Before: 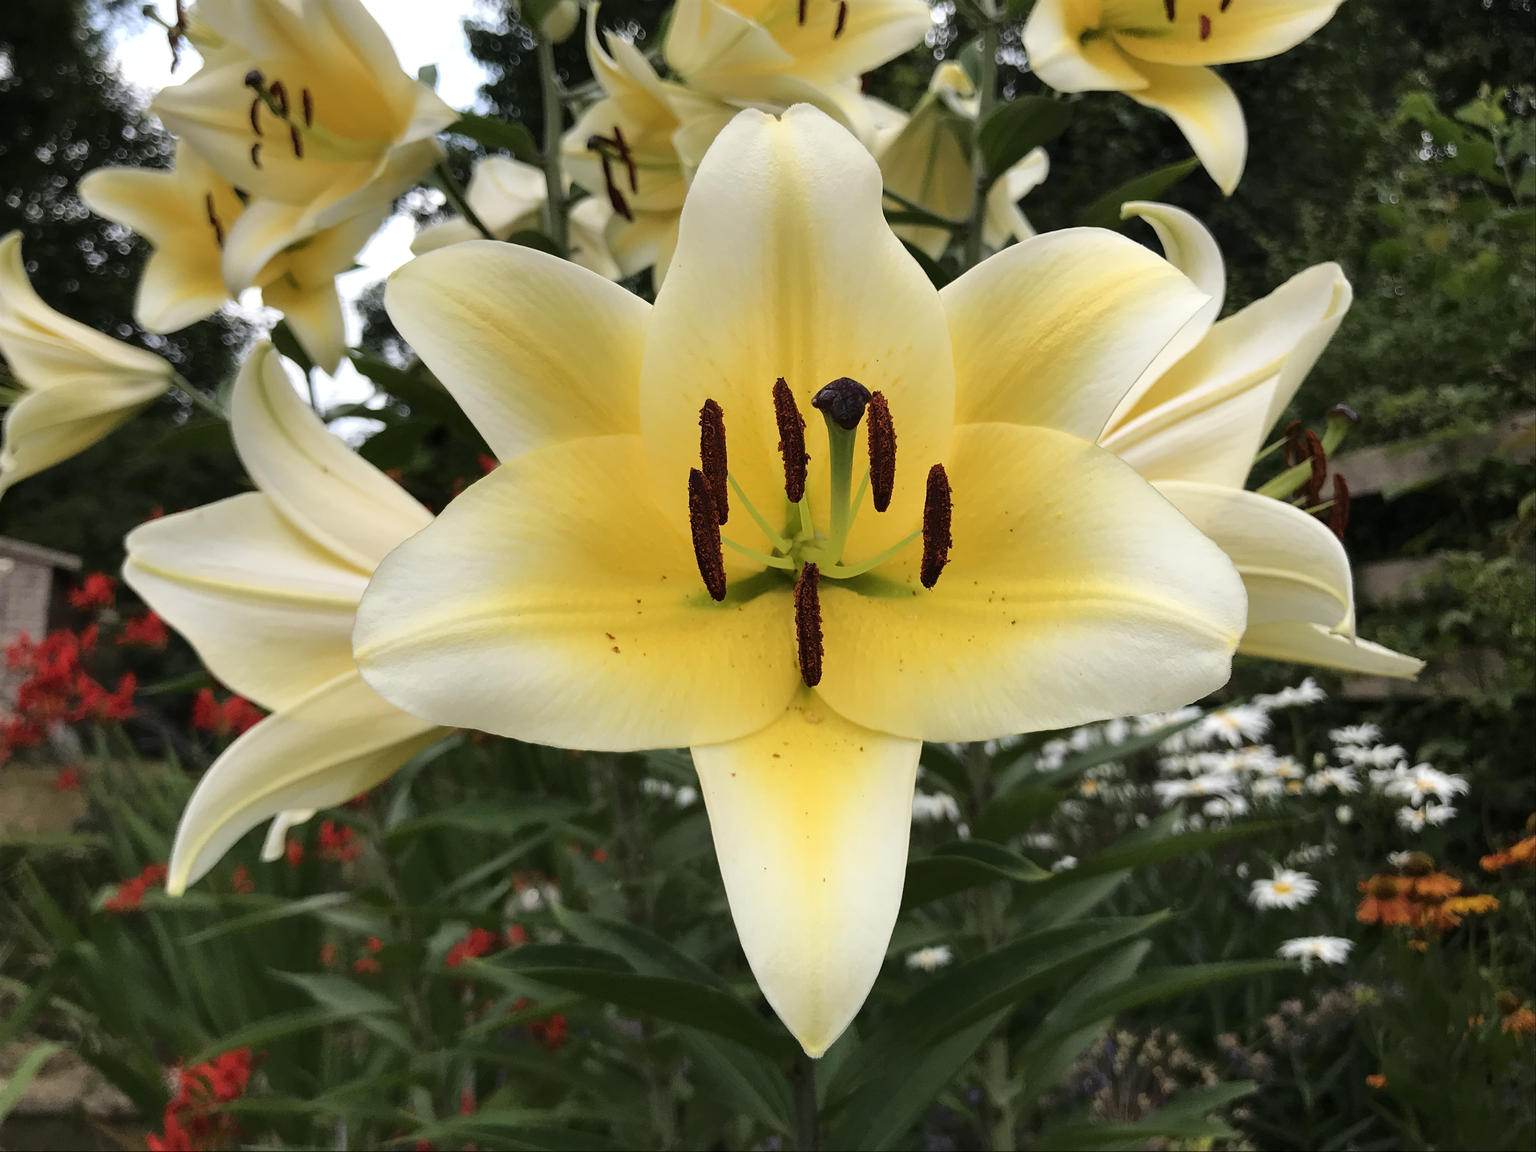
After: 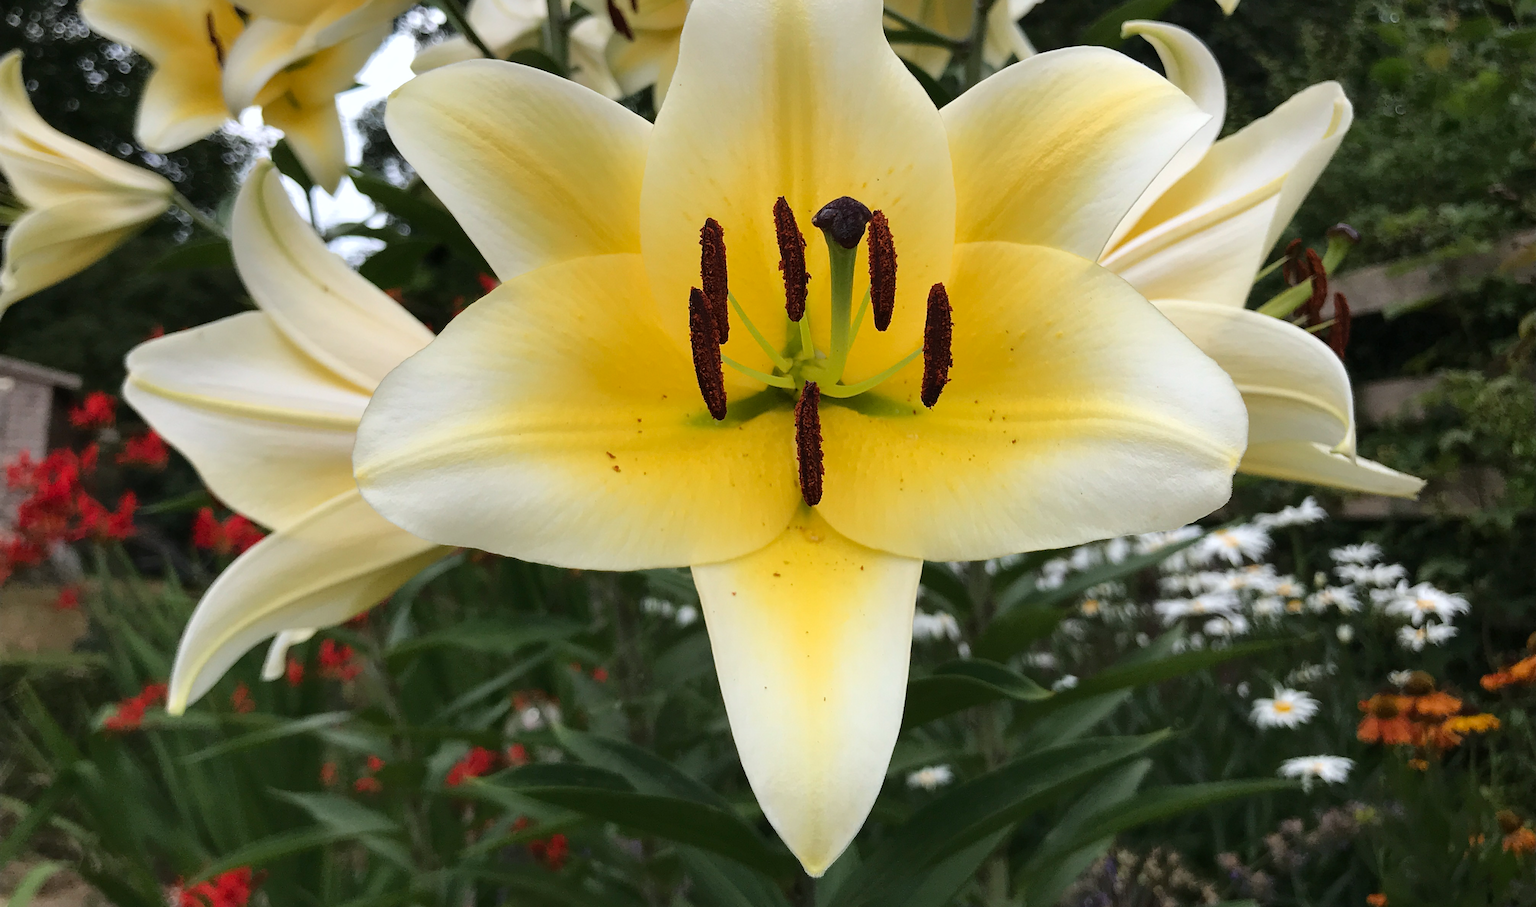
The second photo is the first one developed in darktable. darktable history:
crop and rotate: top 15.805%, bottom 5.408%
color correction: highlights a* -0.147, highlights b* -5.78, shadows a* -0.126, shadows b* -0.119
